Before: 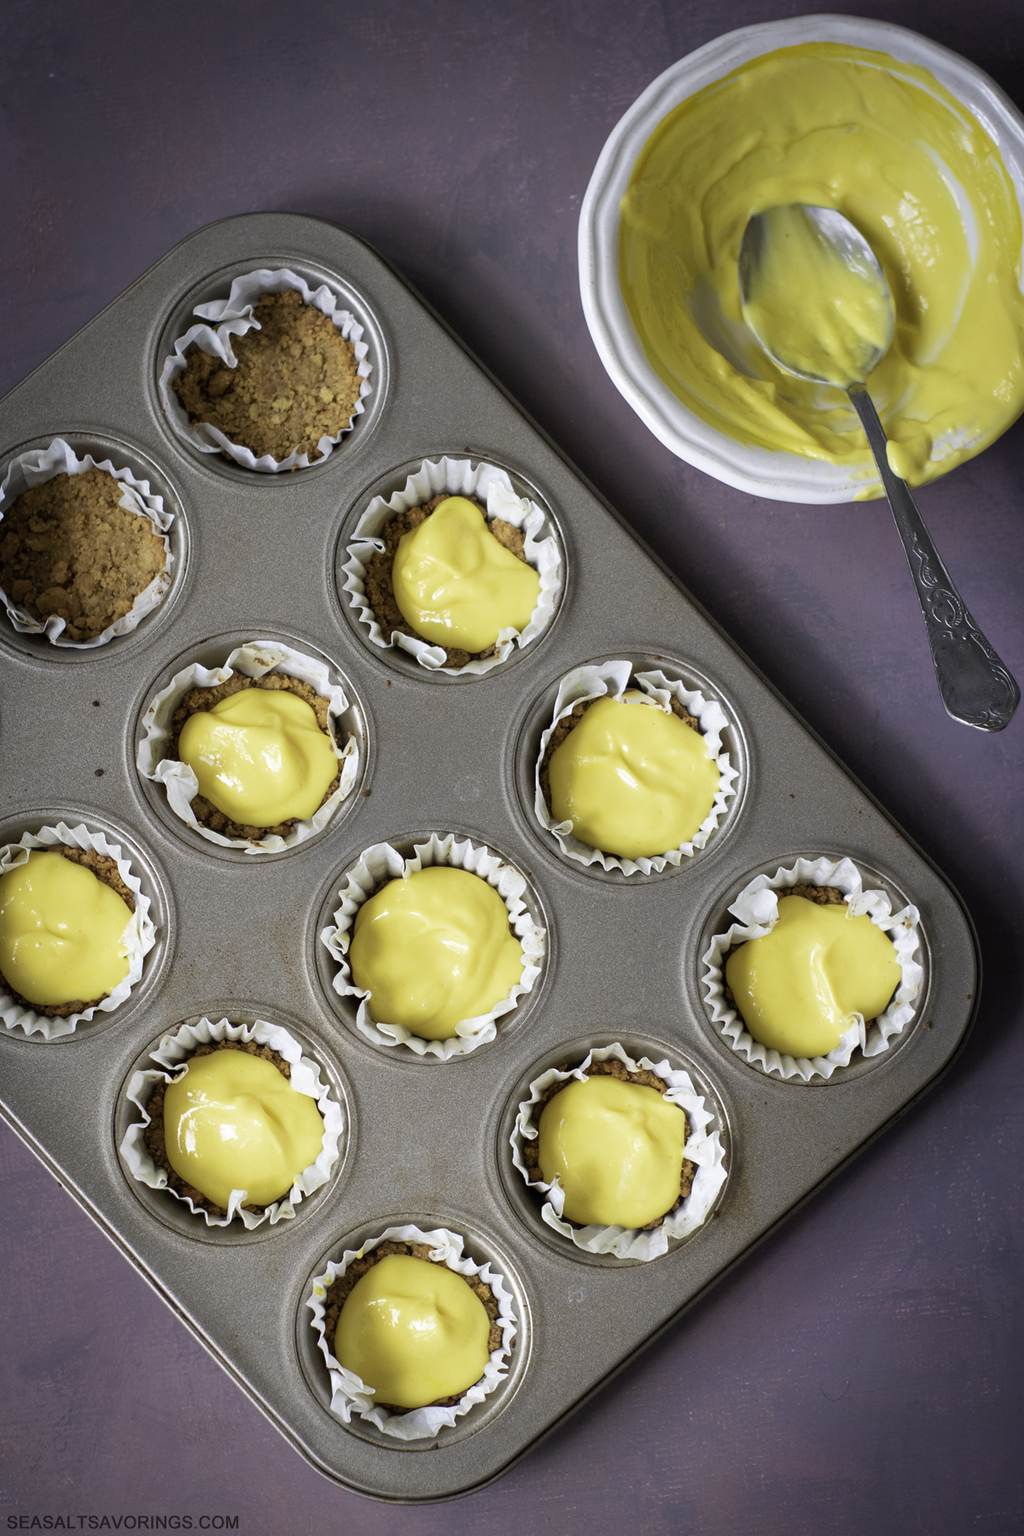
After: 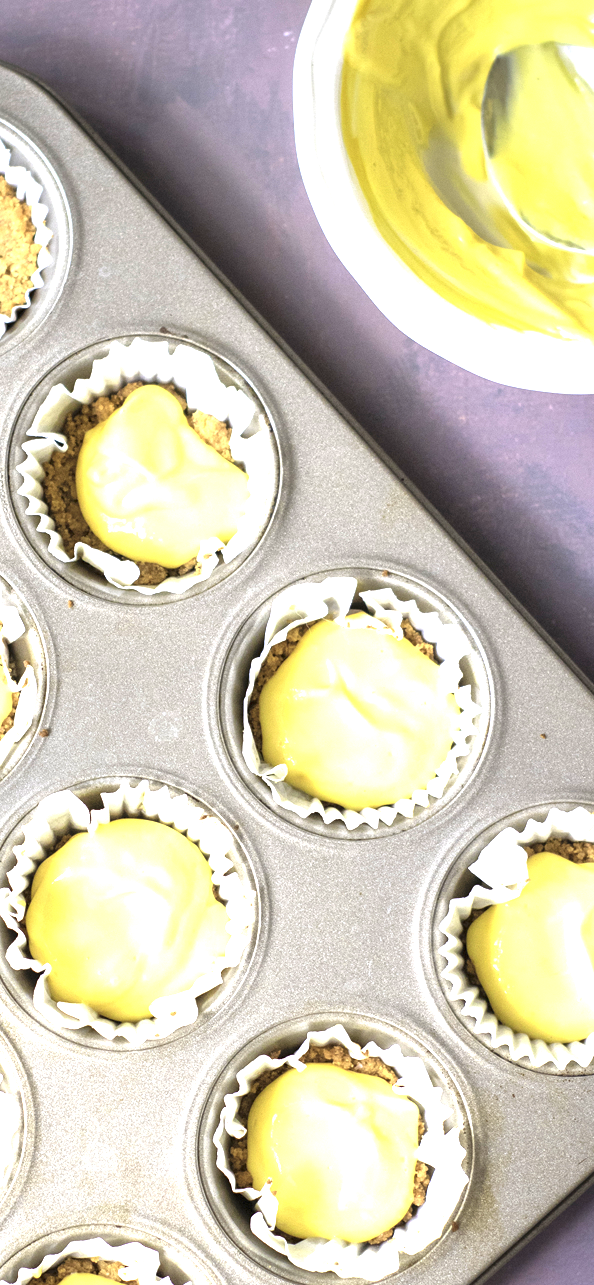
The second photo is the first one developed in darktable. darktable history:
crop: left 32.075%, top 10.976%, right 18.355%, bottom 17.596%
exposure: black level correction 0, exposure 2 EV, compensate highlight preservation false
